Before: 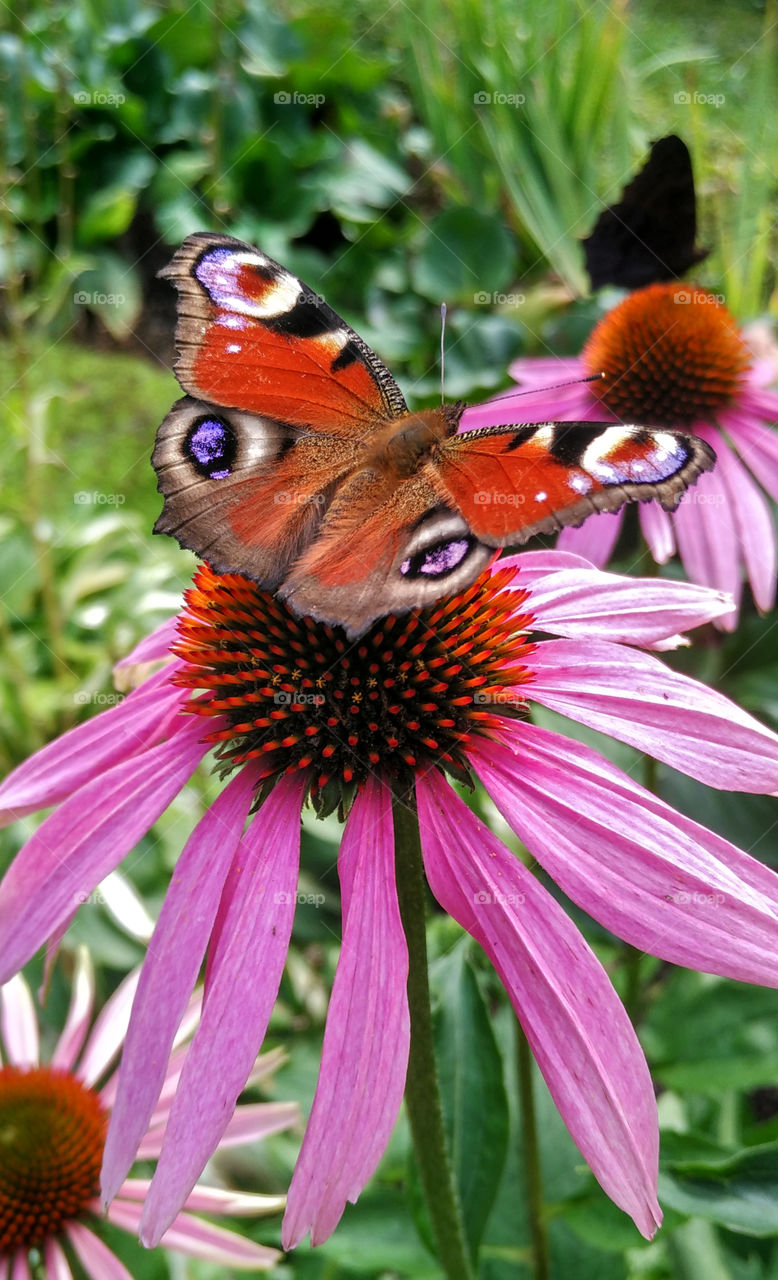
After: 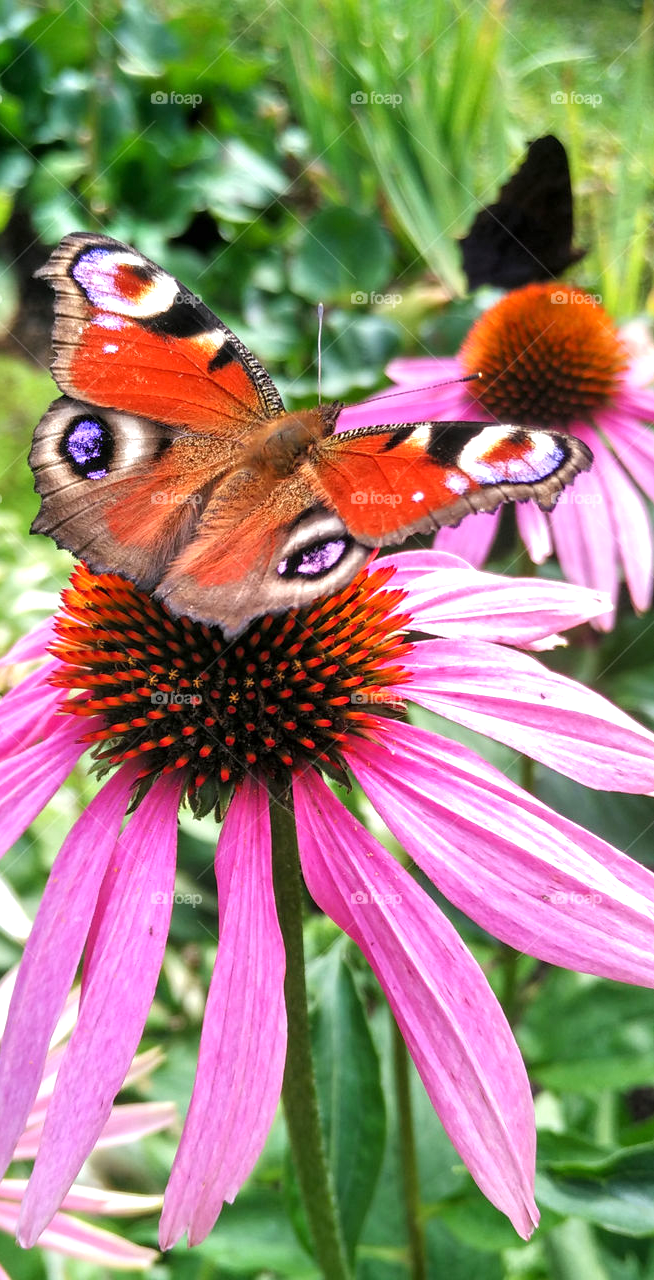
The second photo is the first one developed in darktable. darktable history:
exposure: exposure 0.661 EV, compensate highlight preservation false
crop: left 15.879%
